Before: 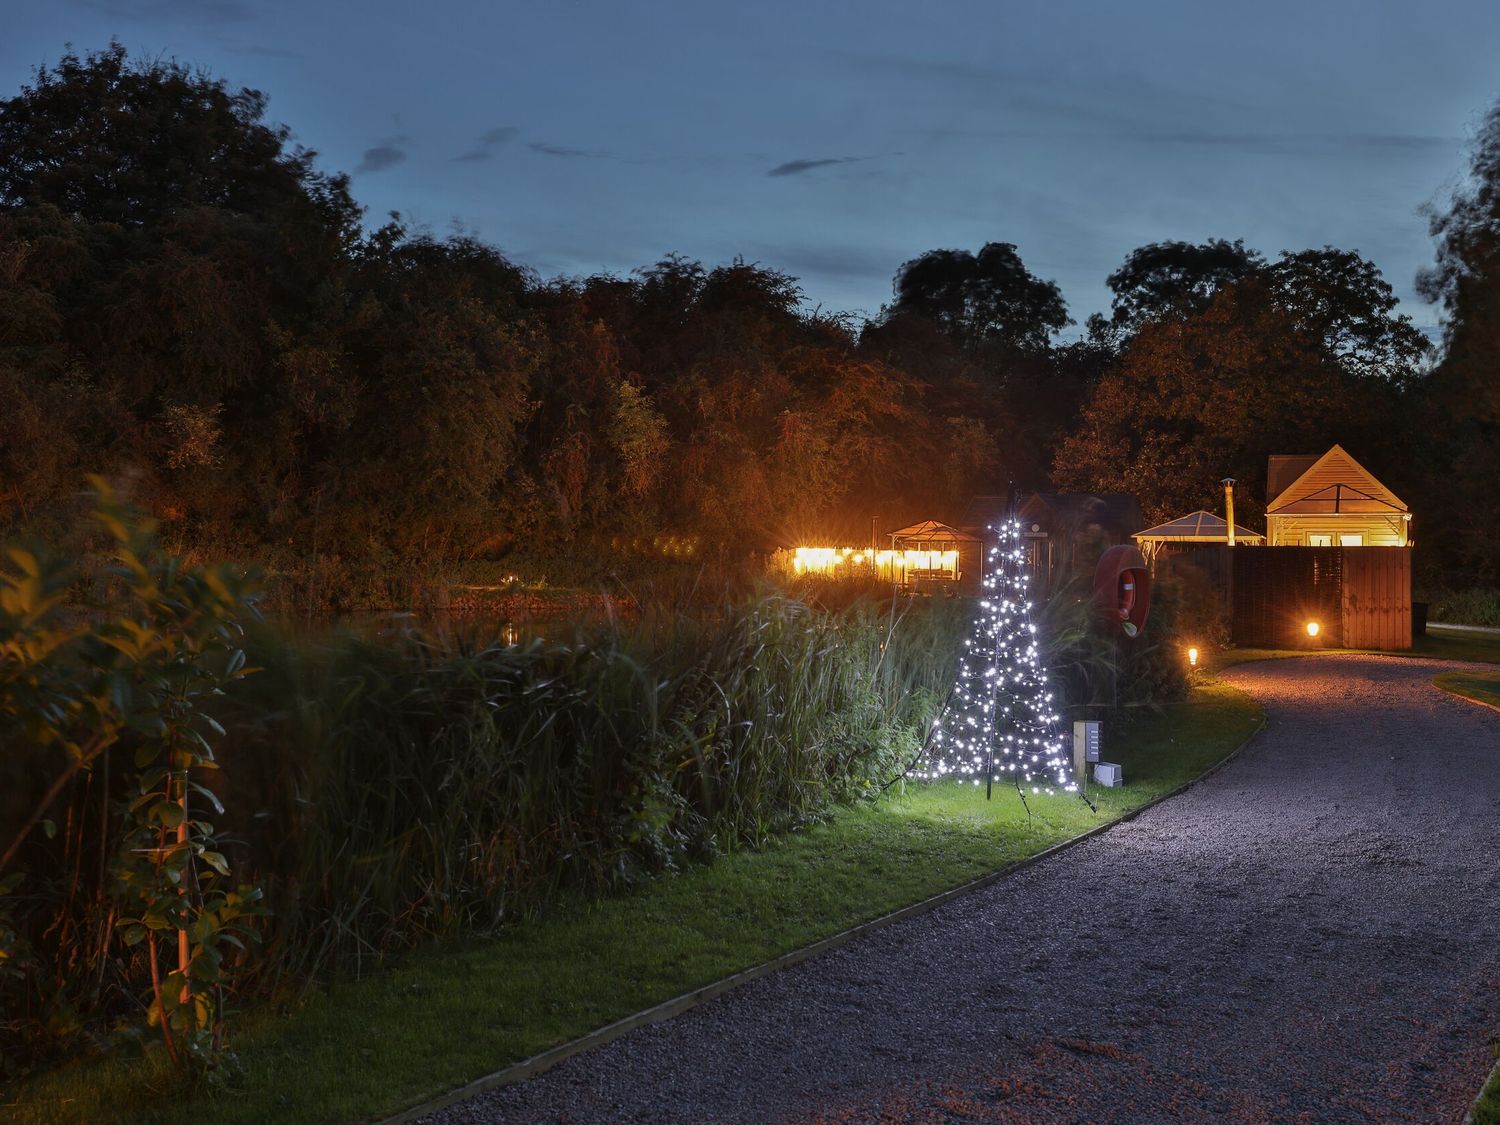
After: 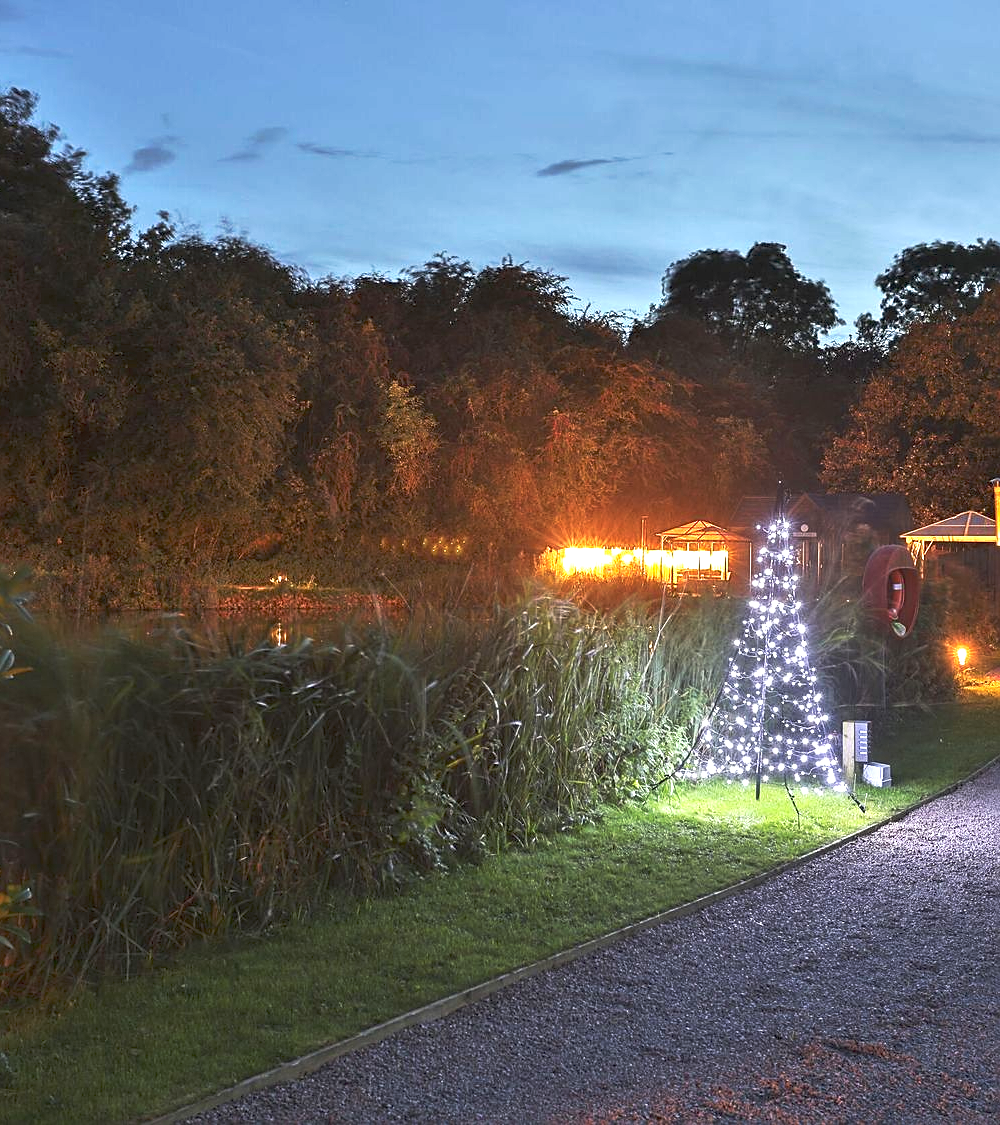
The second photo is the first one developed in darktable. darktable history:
exposure: black level correction 0, exposure 1.45 EV, compensate exposure bias true, compensate highlight preservation false
sharpen: on, module defaults
tone curve: curves: ch0 [(0, 0) (0.003, 0.013) (0.011, 0.02) (0.025, 0.037) (0.044, 0.068) (0.069, 0.108) (0.1, 0.138) (0.136, 0.168) (0.177, 0.203) (0.224, 0.241) (0.277, 0.281) (0.335, 0.328) (0.399, 0.382) (0.468, 0.448) (0.543, 0.519) (0.623, 0.603) (0.709, 0.705) (0.801, 0.808) (0.898, 0.903) (1, 1)], preserve colors none
crop and rotate: left 15.446%, right 17.836%
